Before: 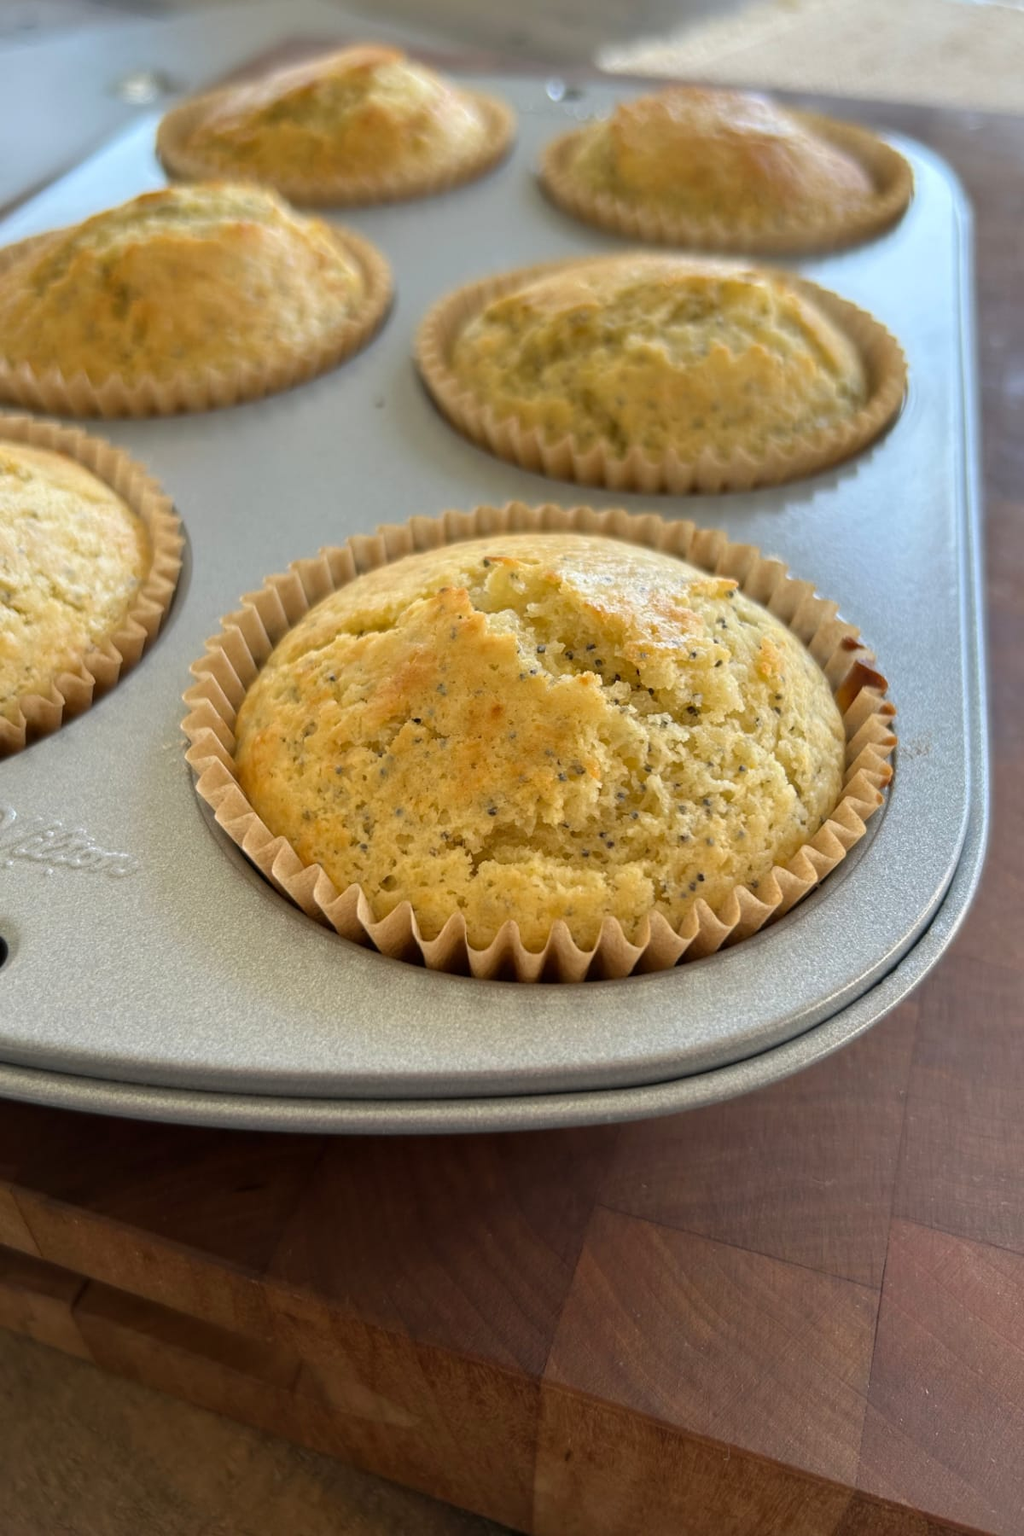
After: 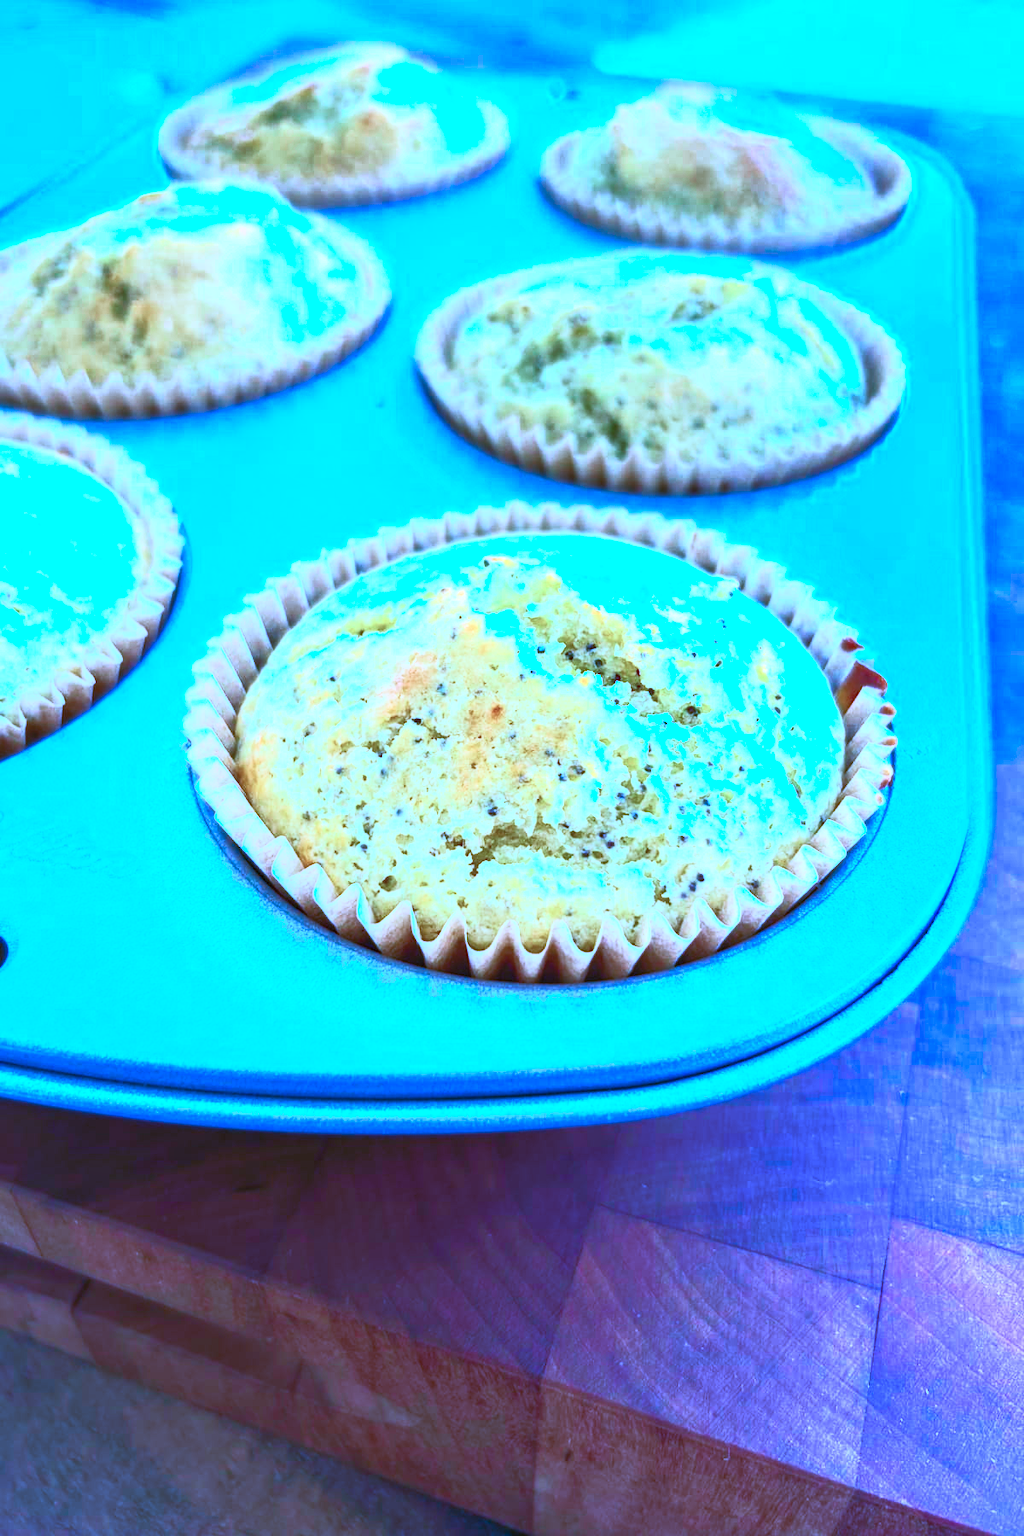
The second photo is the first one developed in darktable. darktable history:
local contrast: detail 130%
contrast brightness saturation: contrast 1, brightness 1, saturation 1
color calibration: output R [0.948, 0.091, -0.04, 0], output G [-0.3, 1.384, -0.085, 0], output B [-0.108, 0.061, 1.08, 0], illuminant as shot in camera, x 0.484, y 0.43, temperature 2405.29 K
